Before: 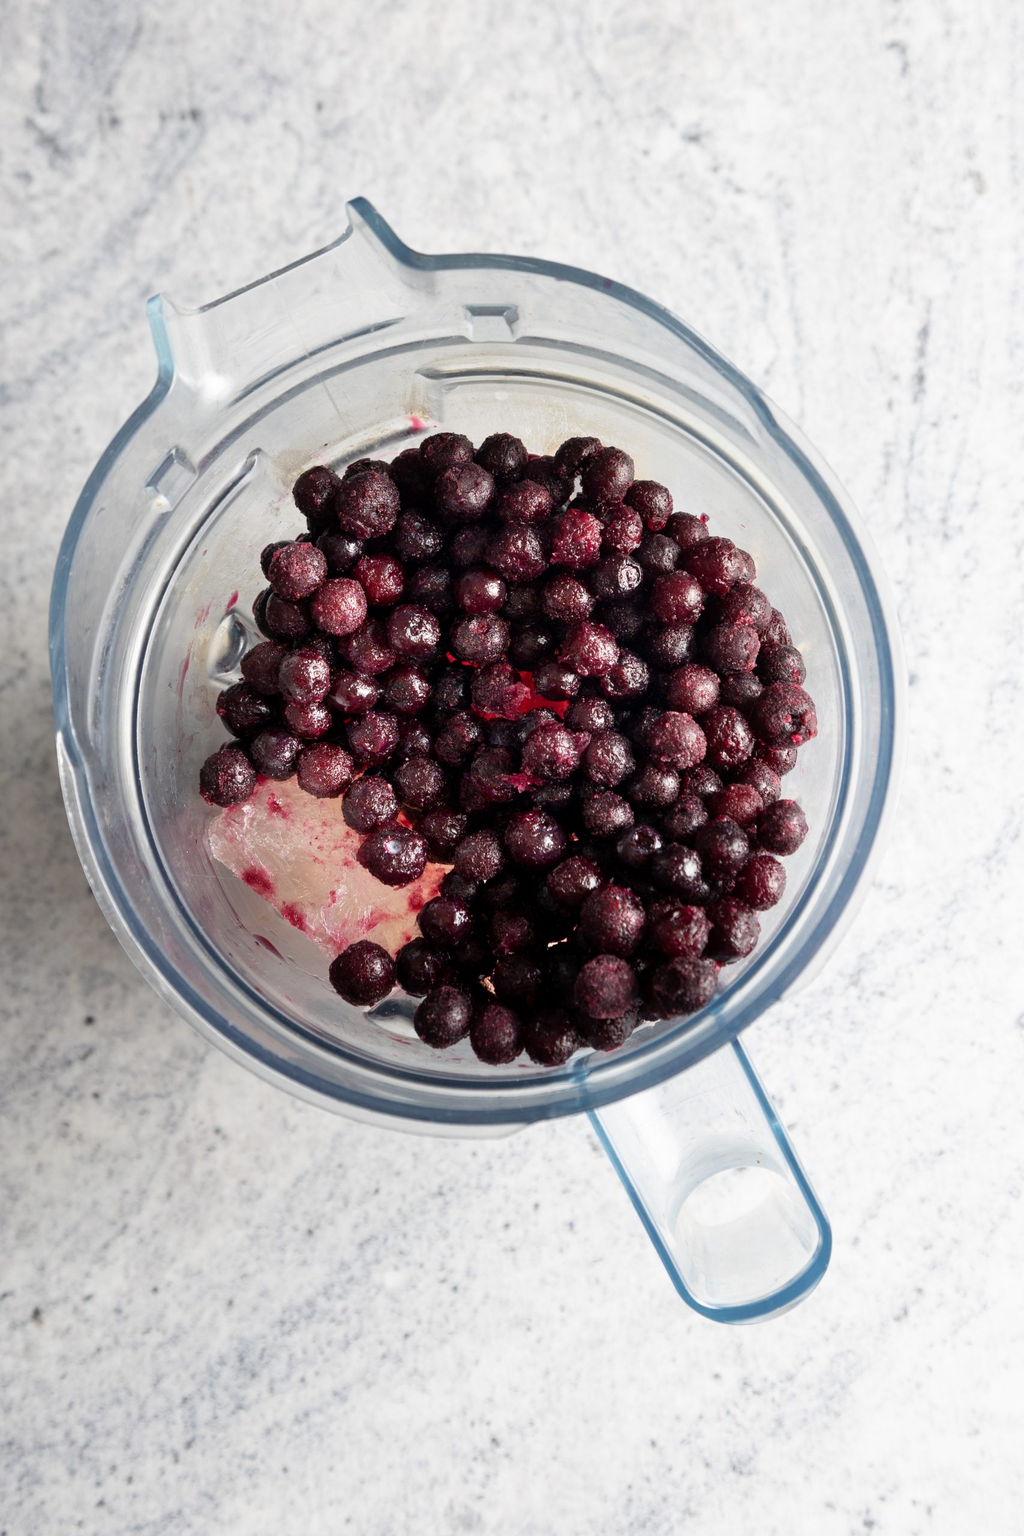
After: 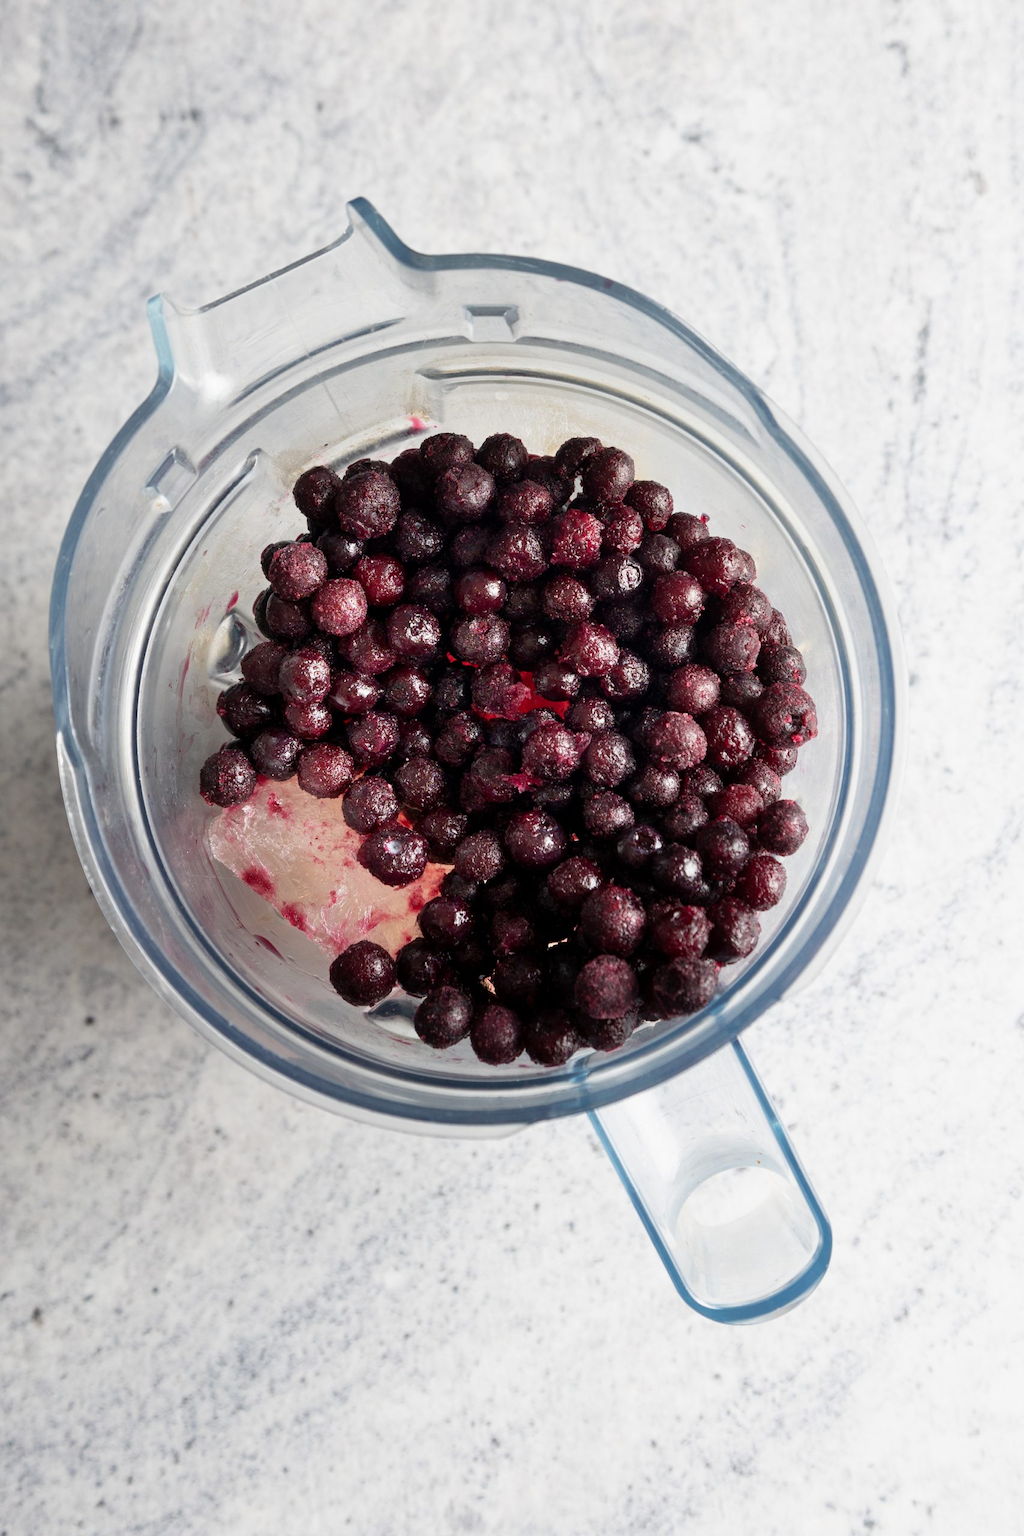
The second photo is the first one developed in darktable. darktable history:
tone equalizer: -7 EV 0.176 EV, -6 EV 0.141 EV, -5 EV 0.099 EV, -4 EV 0.024 EV, -2 EV -0.04 EV, -1 EV -0.043 EV, +0 EV -0.051 EV
